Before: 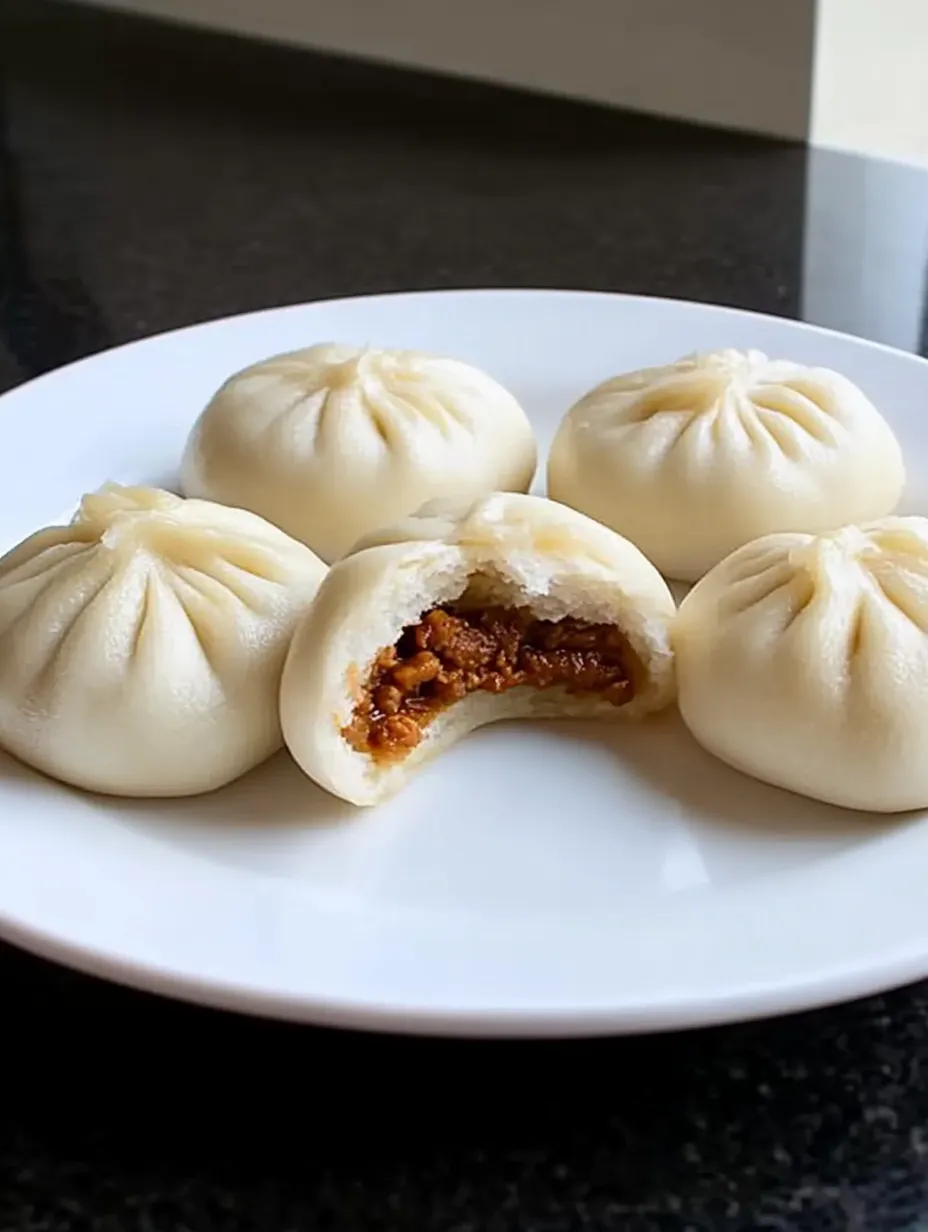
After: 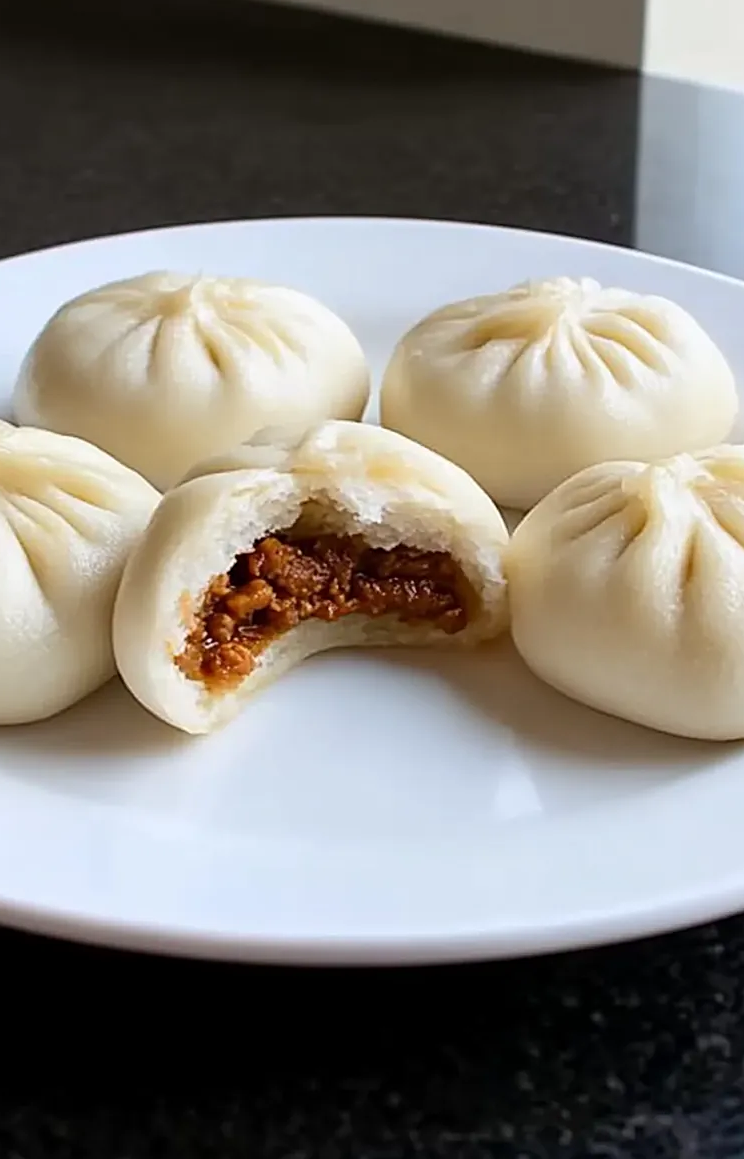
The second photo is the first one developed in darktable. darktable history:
crop and rotate: left 18.055%, top 5.854%, right 1.702%
base curve: curves: ch0 [(0, 0) (0.989, 0.992)], preserve colors none
sharpen: amount 0.209
